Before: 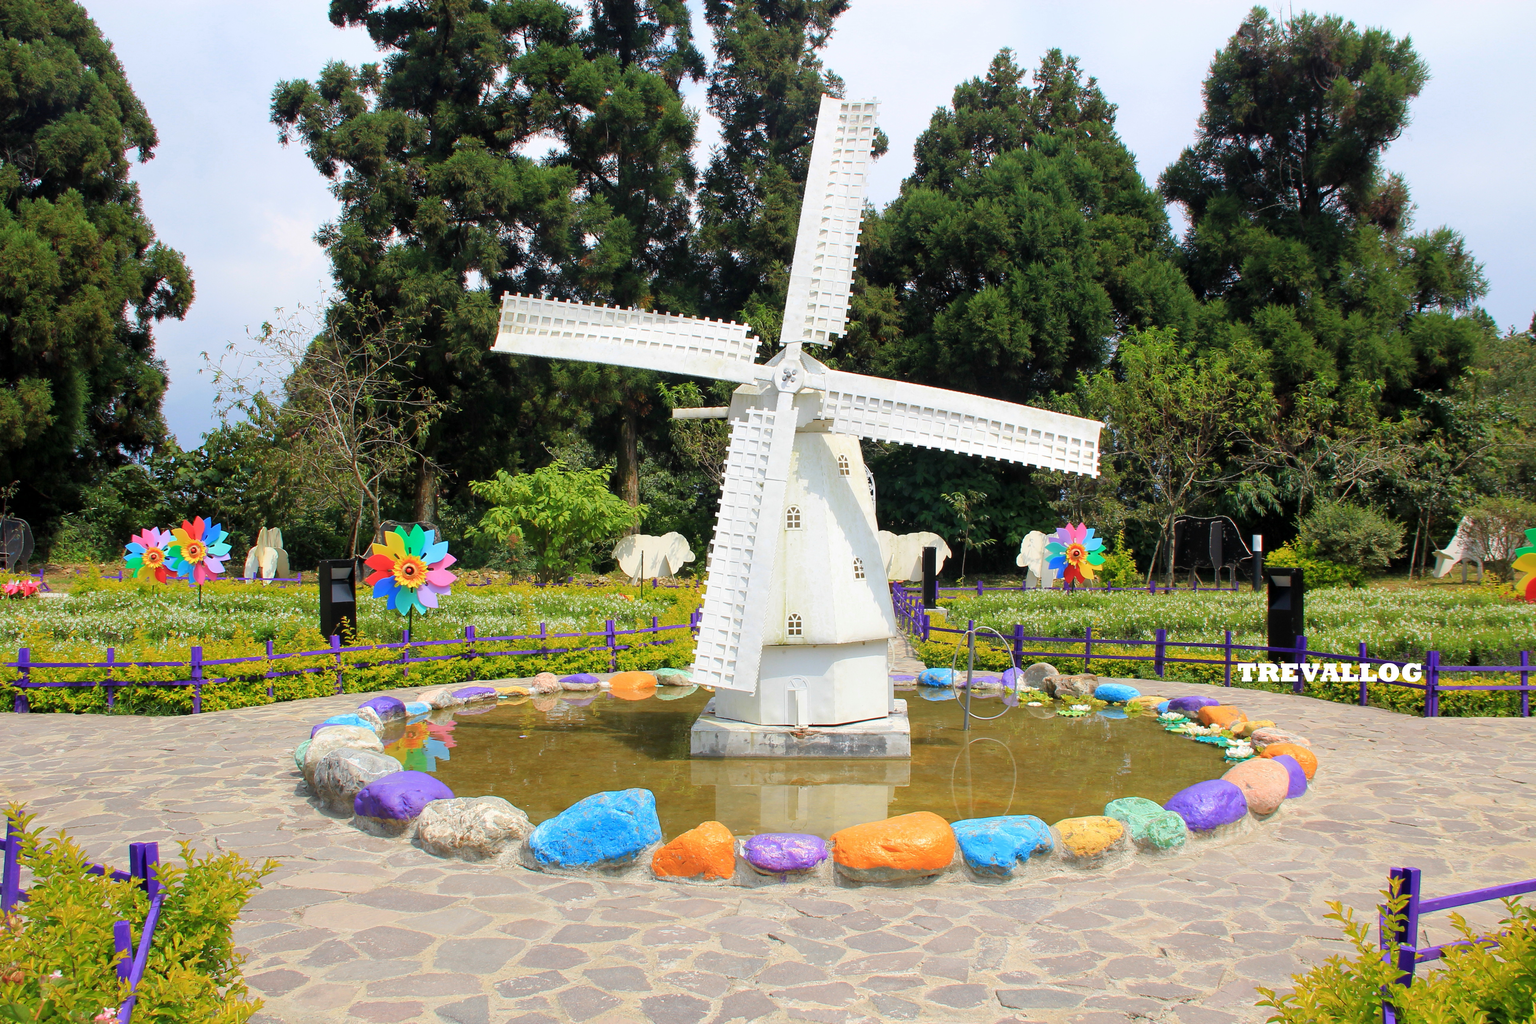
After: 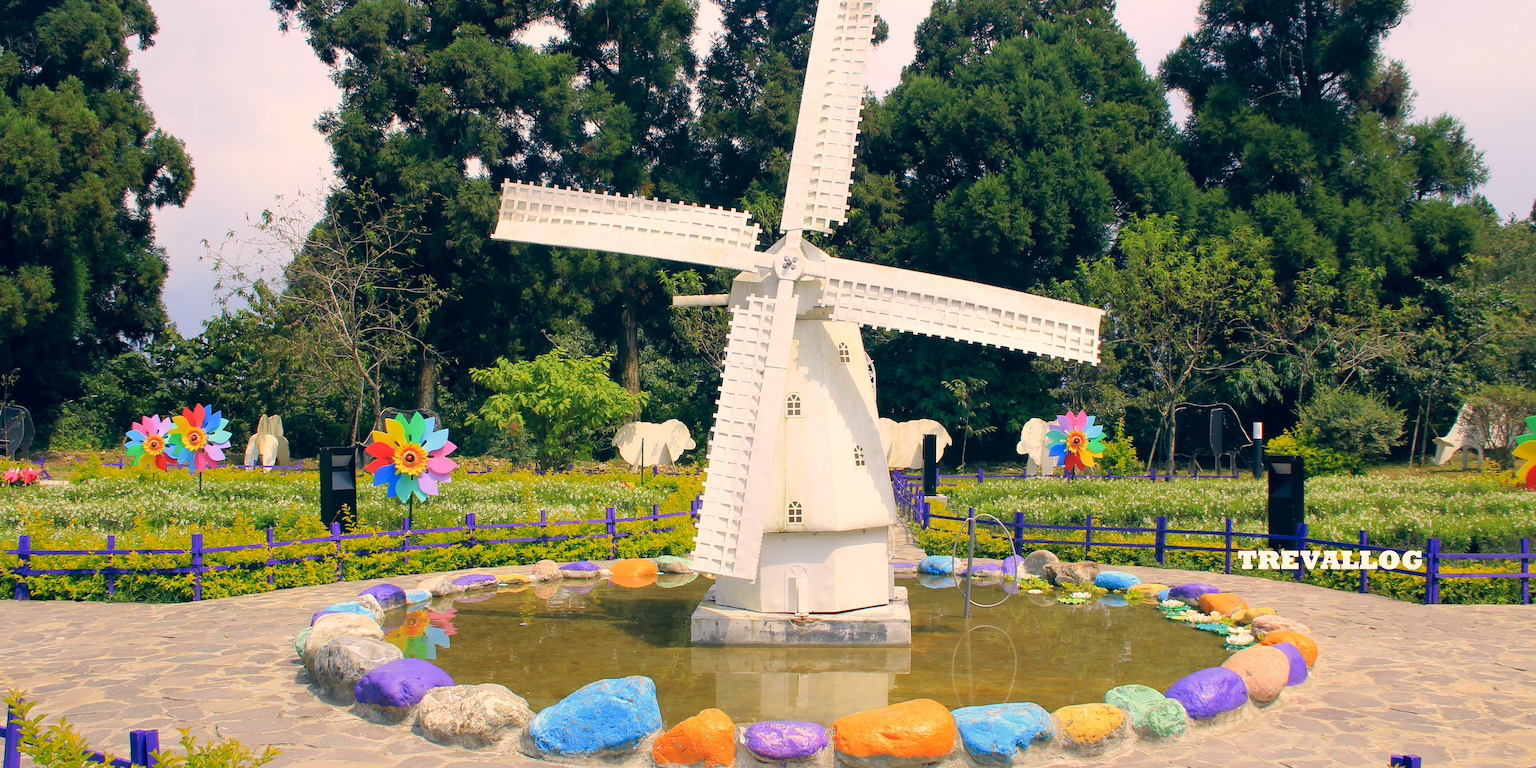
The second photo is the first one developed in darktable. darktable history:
crop: top 11.038%, bottom 13.962%
color correction: highlights a* 10.32, highlights b* 14.66, shadows a* -9.59, shadows b* -15.02
